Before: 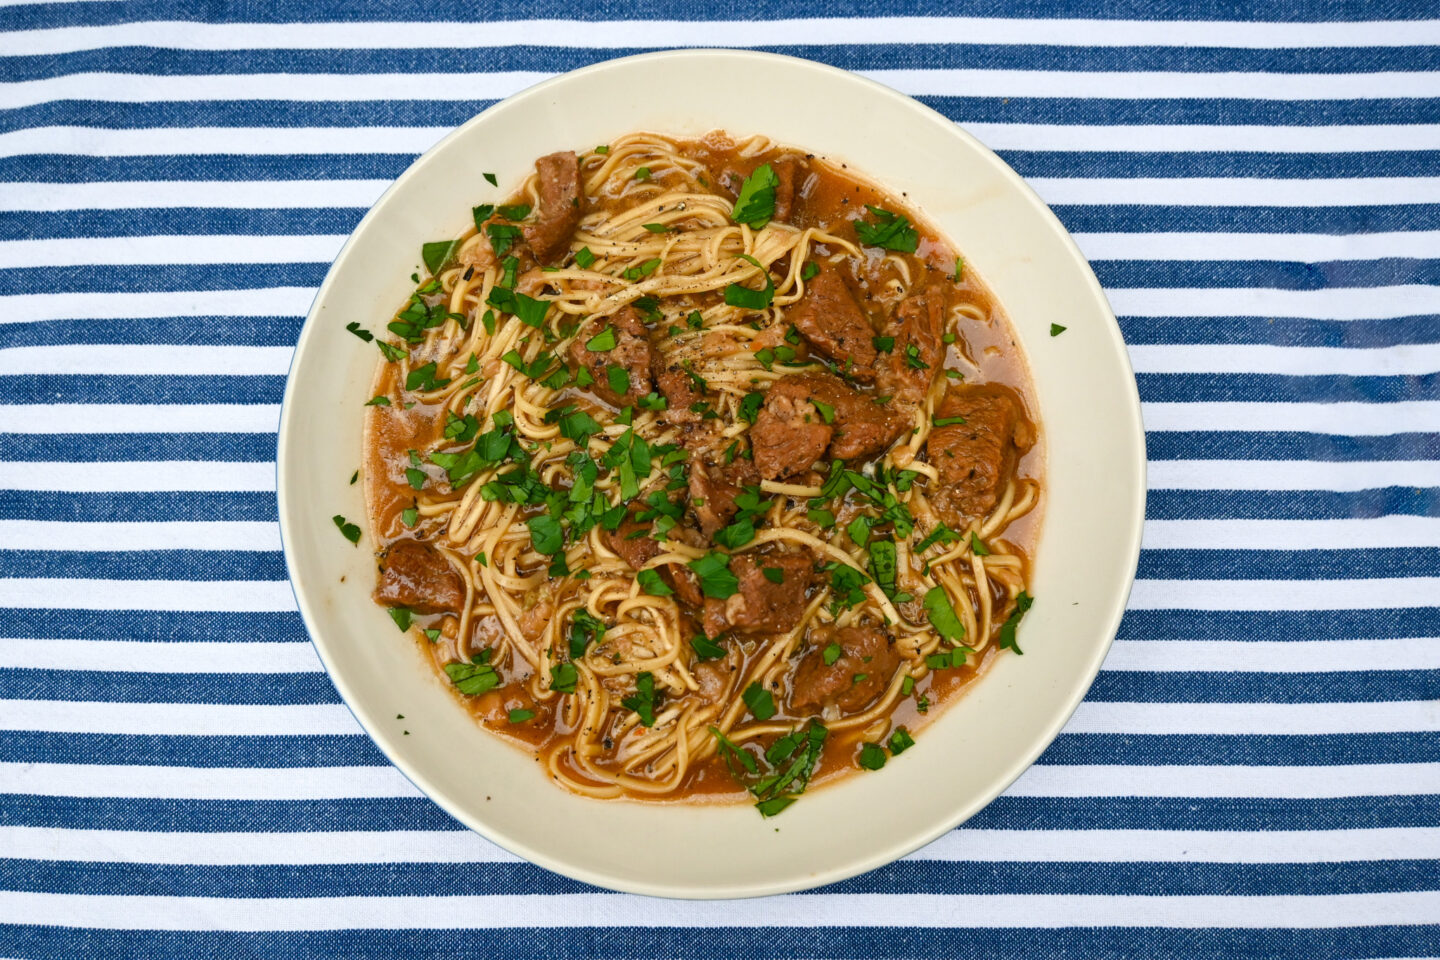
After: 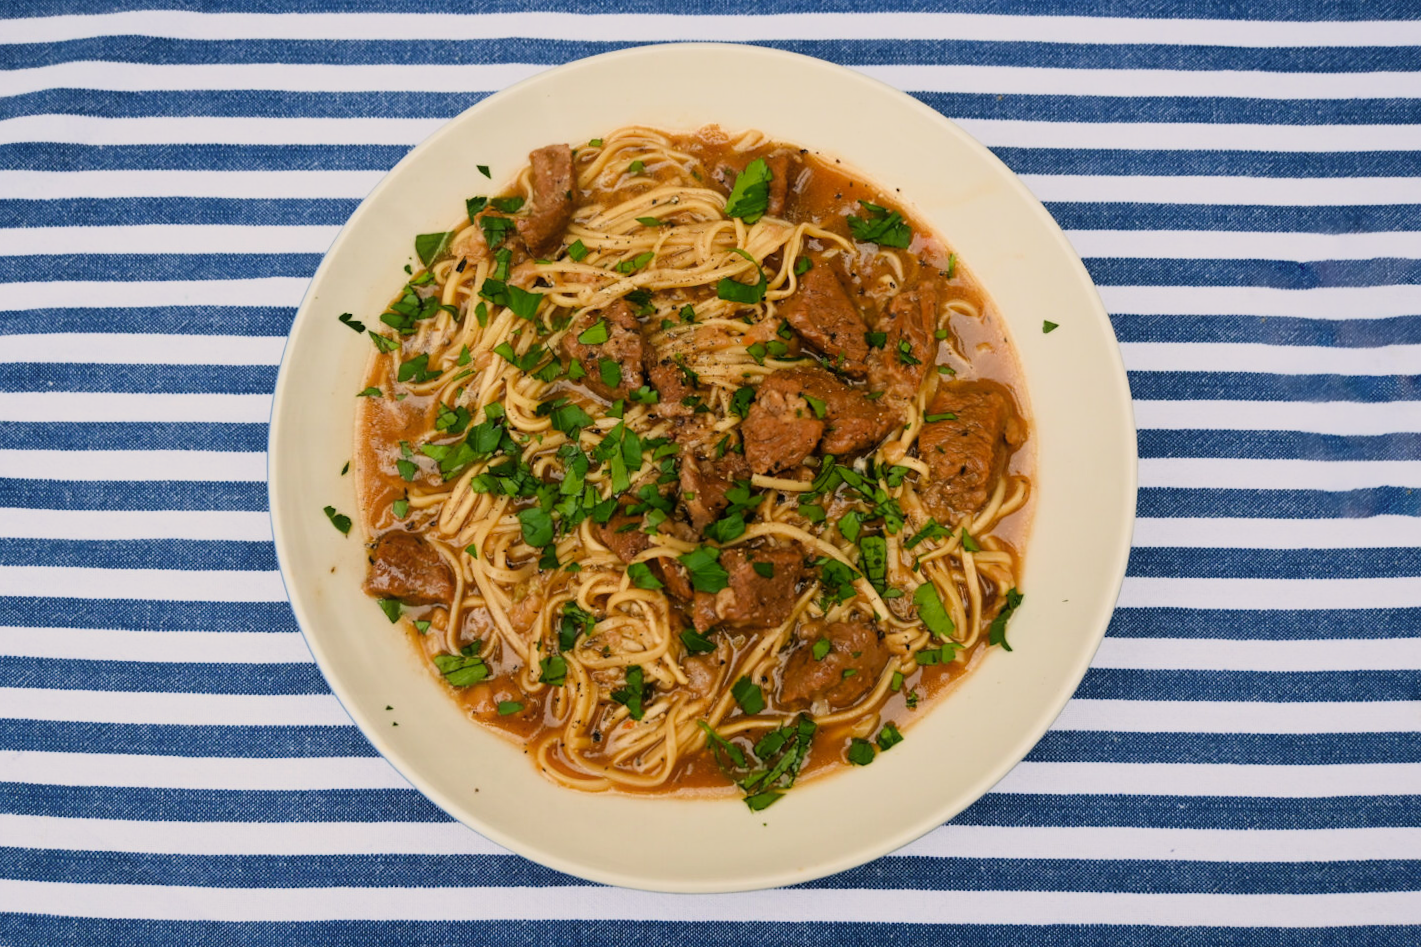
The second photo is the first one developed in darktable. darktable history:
crop and rotate: angle -0.5°
color correction: highlights a* 3.84, highlights b* 5.07
filmic rgb: black relative exposure -11.88 EV, white relative exposure 5.43 EV, threshold 3 EV, hardness 4.49, latitude 50%, contrast 1.14, color science v5 (2021), contrast in shadows safe, contrast in highlights safe, enable highlight reconstruction true
contrast equalizer: octaves 7, y [[0.6 ×6], [0.55 ×6], [0 ×6], [0 ×6], [0 ×6]], mix -0.3
